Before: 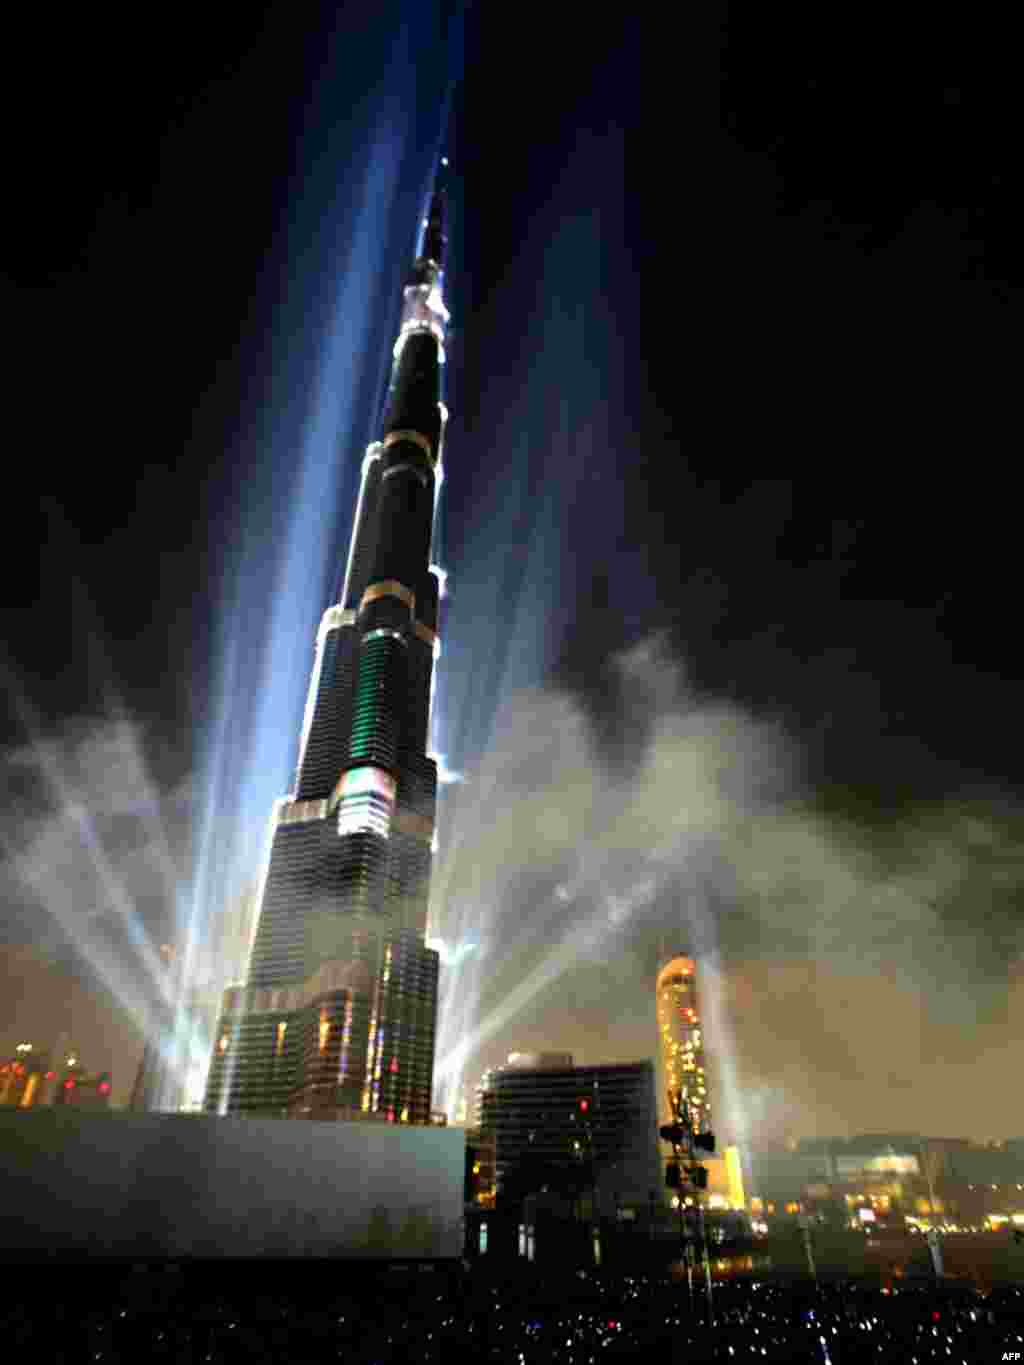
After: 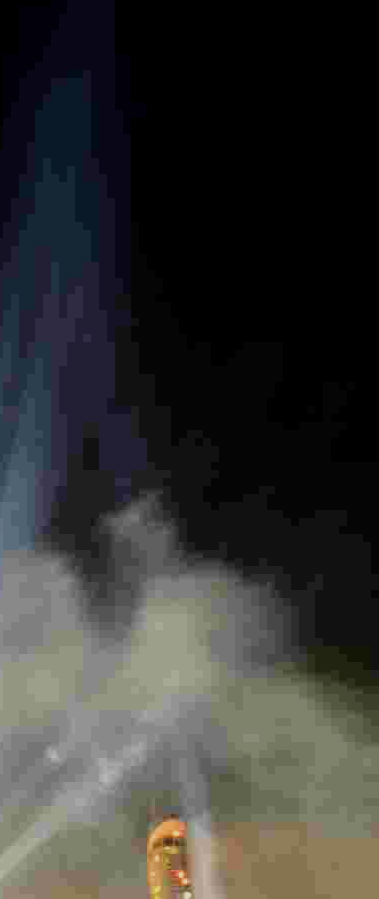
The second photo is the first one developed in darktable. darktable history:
filmic rgb: middle gray luminance 18.32%, black relative exposure -11.25 EV, white relative exposure 3.69 EV, threshold 3.04 EV, target black luminance 0%, hardness 5.83, latitude 58.14%, contrast 0.964, shadows ↔ highlights balance 49.3%, enable highlight reconstruction true
contrast brightness saturation: contrast 0.008, saturation -0.063
crop and rotate: left 49.714%, top 10.118%, right 13.22%, bottom 24.018%
